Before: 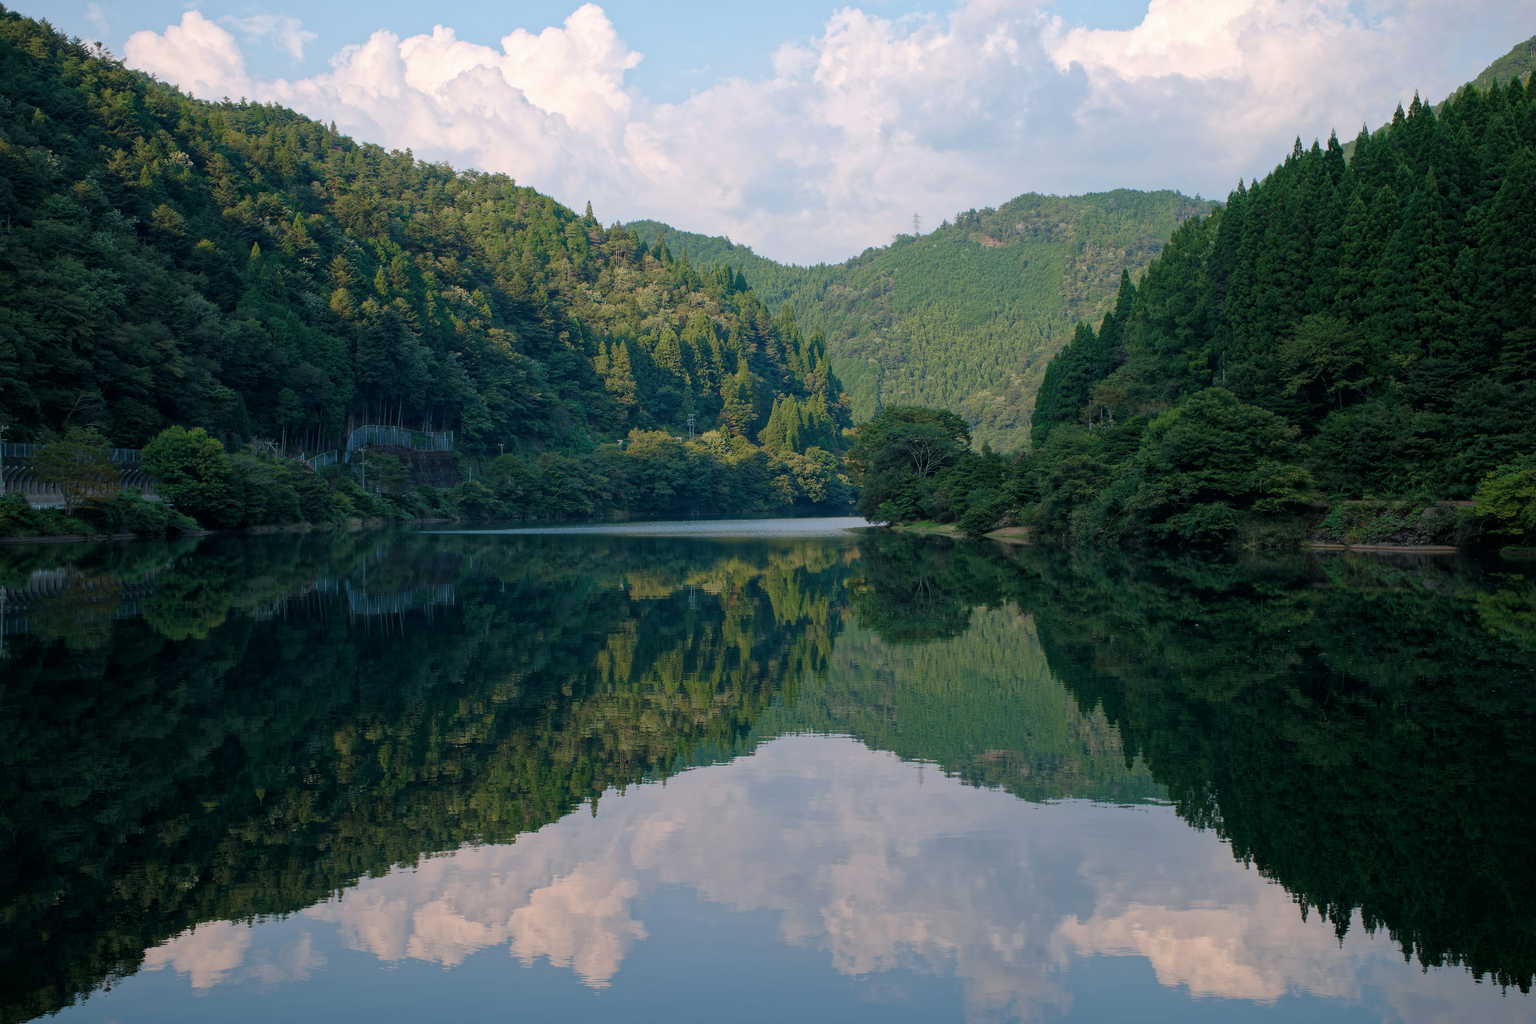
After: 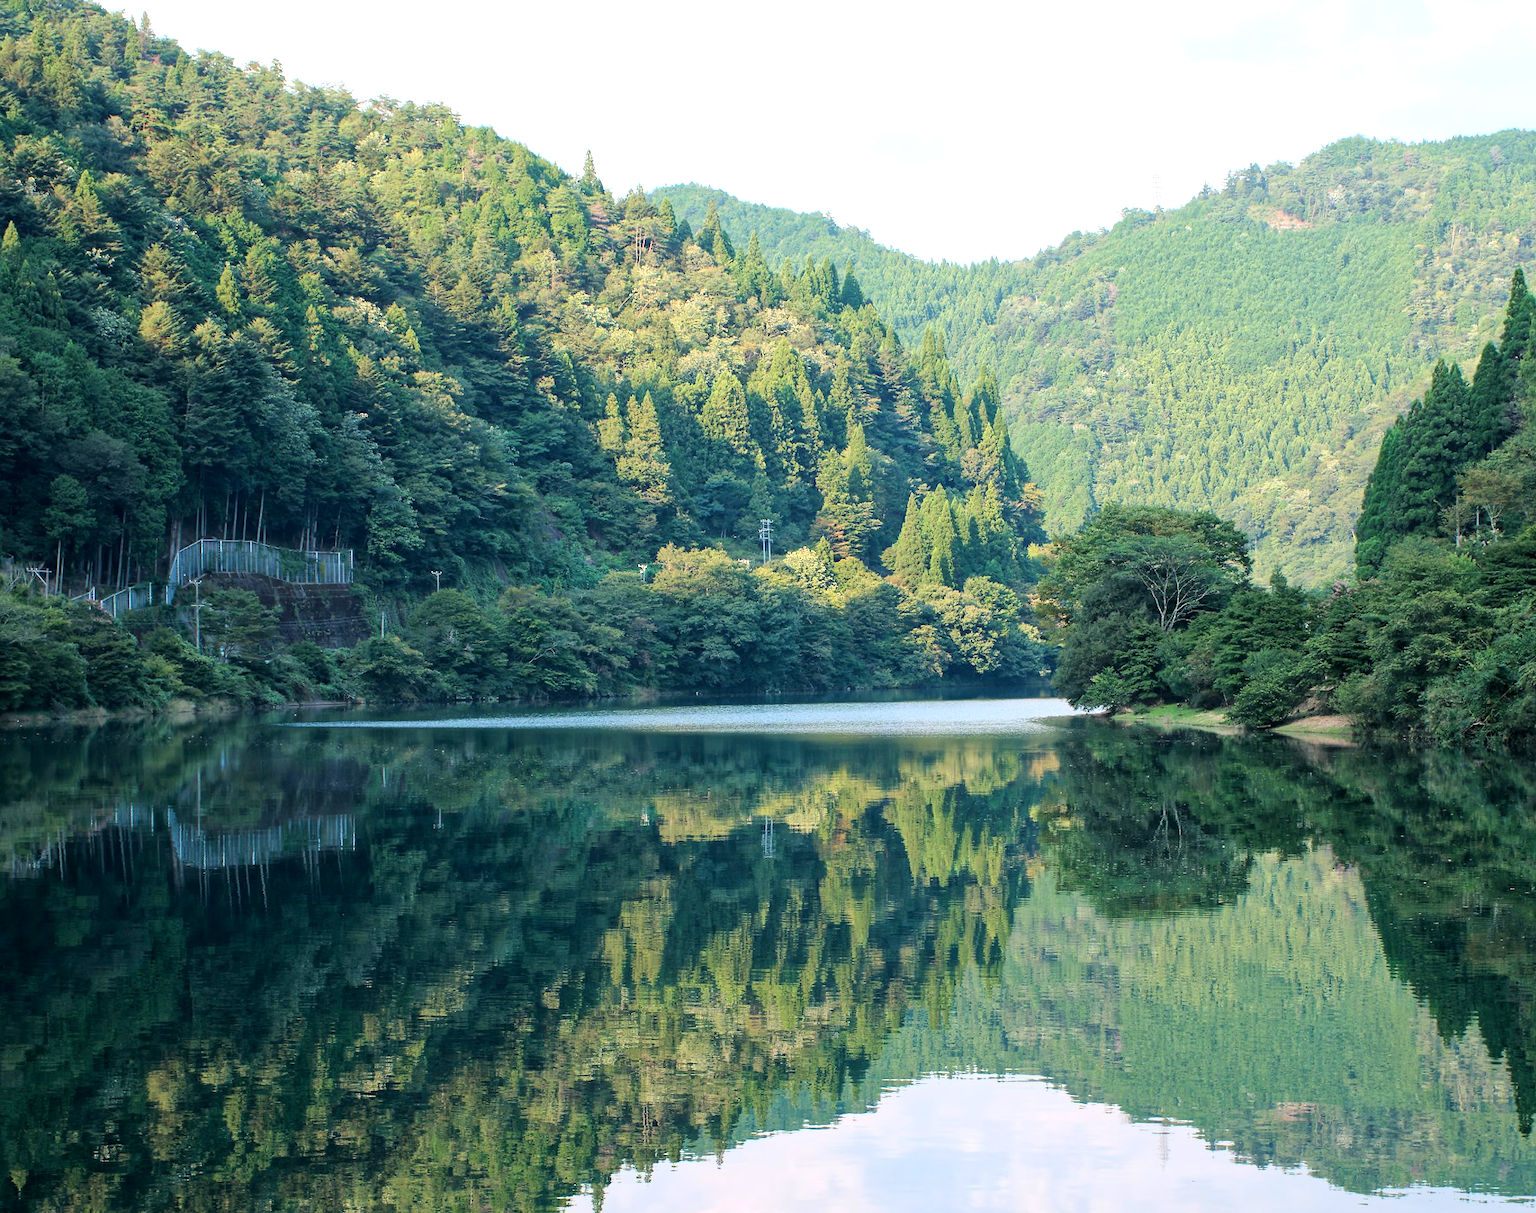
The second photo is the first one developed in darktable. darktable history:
tone curve: curves: ch0 [(0, 0) (0.004, 0.001) (0.133, 0.112) (0.325, 0.362) (0.832, 0.893) (1, 1)], color space Lab, independent channels, preserve colors none
crop: left 16.257%, top 11.202%, right 26.076%, bottom 20.469%
exposure: black level correction 0, exposure 1.2 EV, compensate exposure bias true, compensate highlight preservation false
